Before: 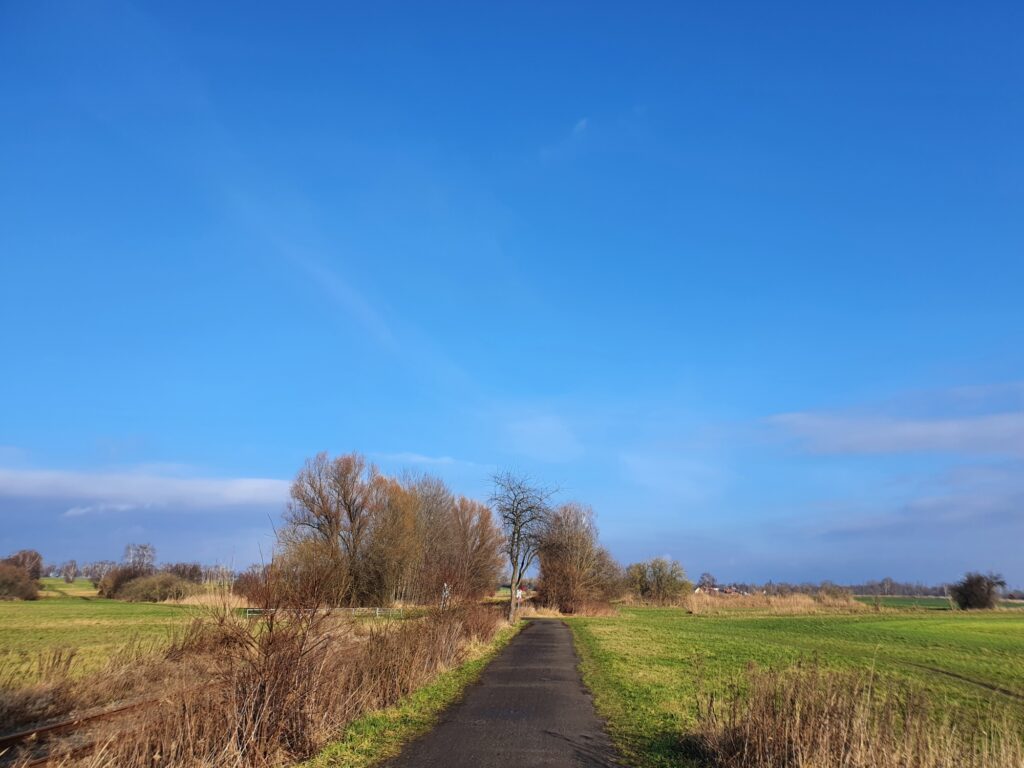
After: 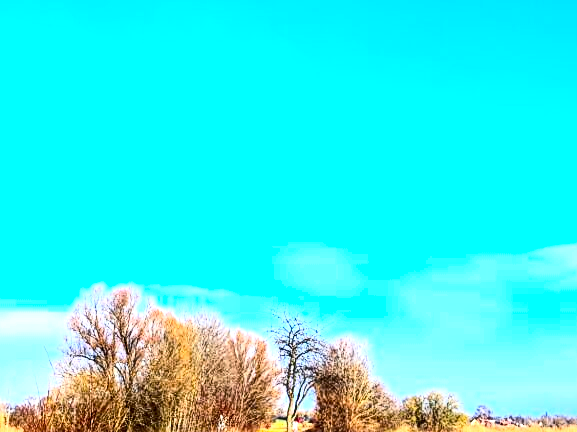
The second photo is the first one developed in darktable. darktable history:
crop and rotate: left 21.956%, top 21.913%, right 21.648%, bottom 21.763%
local contrast: detail 130%
sharpen: on, module defaults
exposure: black level correction 0.002, exposure 1 EV, compensate highlight preservation false
contrast brightness saturation: contrast 0.404, brightness 0.102, saturation 0.215
color balance rgb: global offset › luminance -0.506%, perceptual saturation grading › global saturation 19.38%, perceptual brilliance grading › highlights 11.772%, global vibrance 14.44%
